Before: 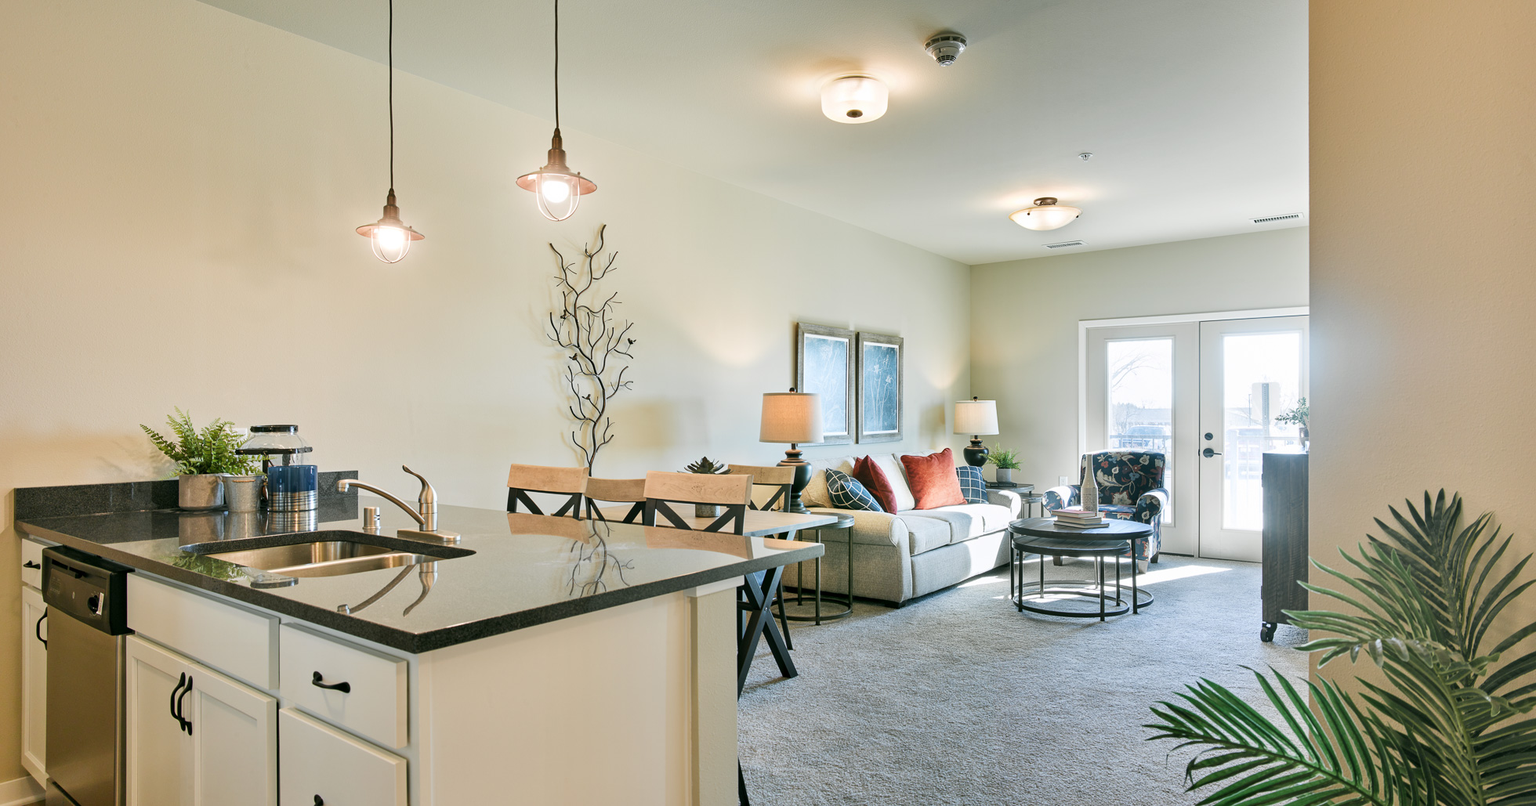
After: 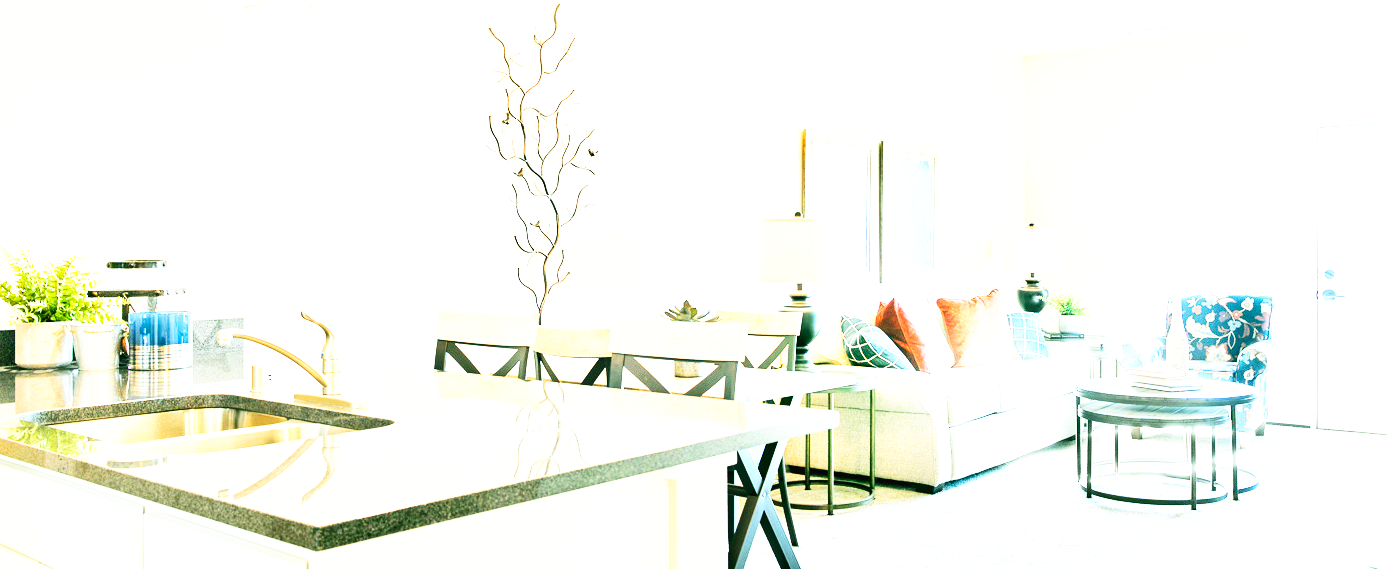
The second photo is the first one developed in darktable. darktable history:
base curve: curves: ch0 [(0, 0) (0.007, 0.004) (0.027, 0.03) (0.046, 0.07) (0.207, 0.54) (0.442, 0.872) (0.673, 0.972) (1, 1)], preserve colors none
crop: left 10.911%, top 27.519%, right 18.288%, bottom 17.129%
contrast brightness saturation: contrast 0.204, brightness 0.156, saturation 0.226
exposure: black level correction 0, exposure 1.747 EV, compensate highlight preservation false
